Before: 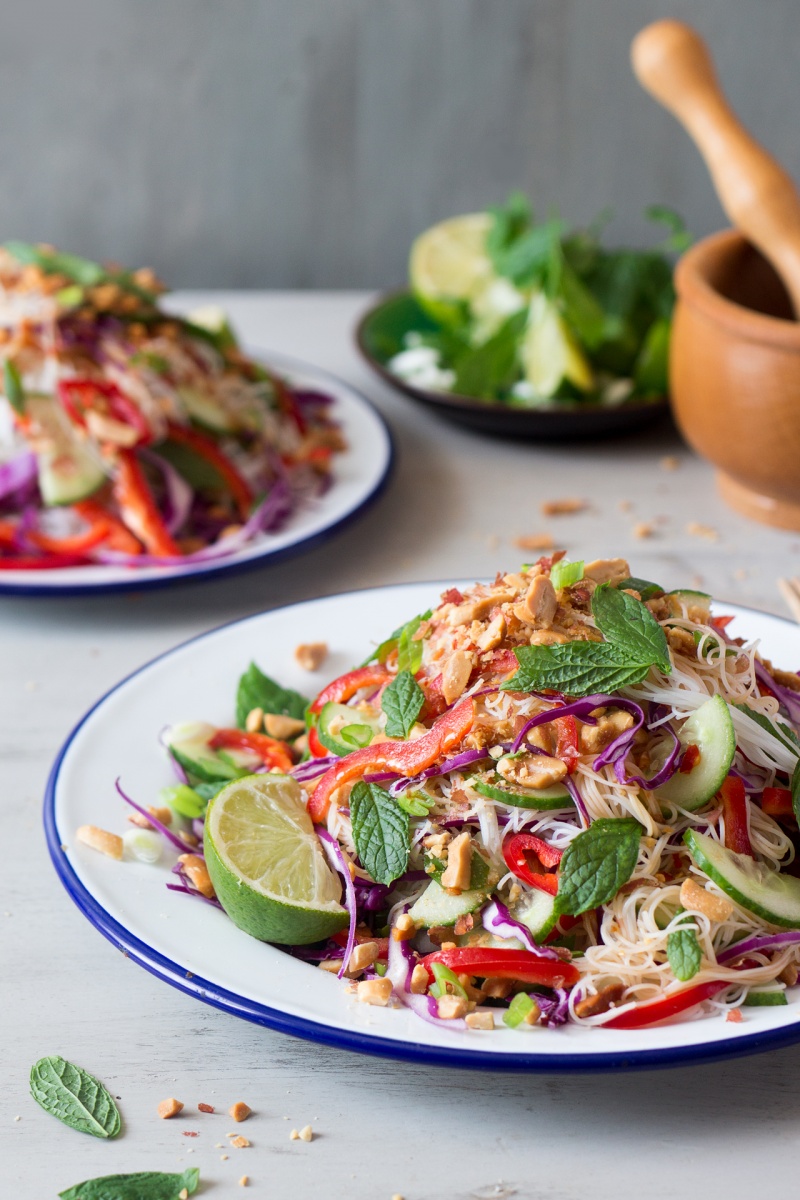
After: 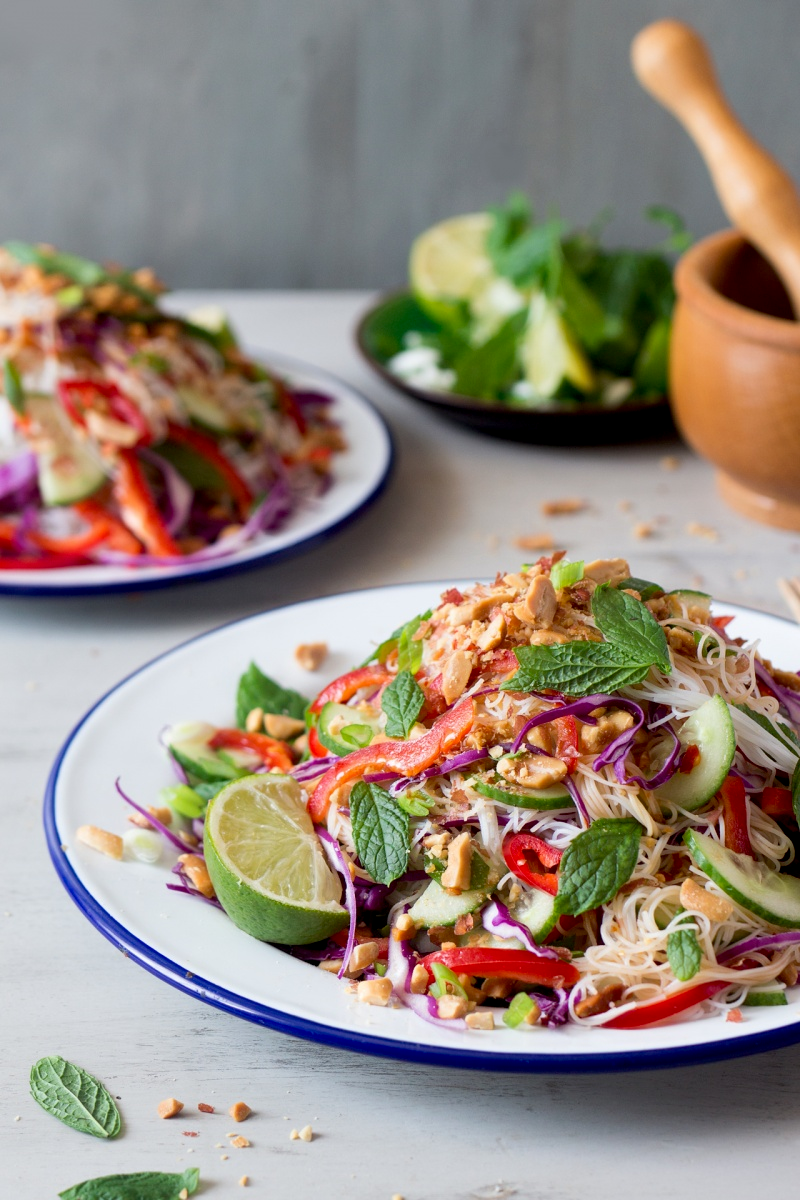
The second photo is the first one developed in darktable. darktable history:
exposure: black level correction 0.006, compensate highlight preservation false
